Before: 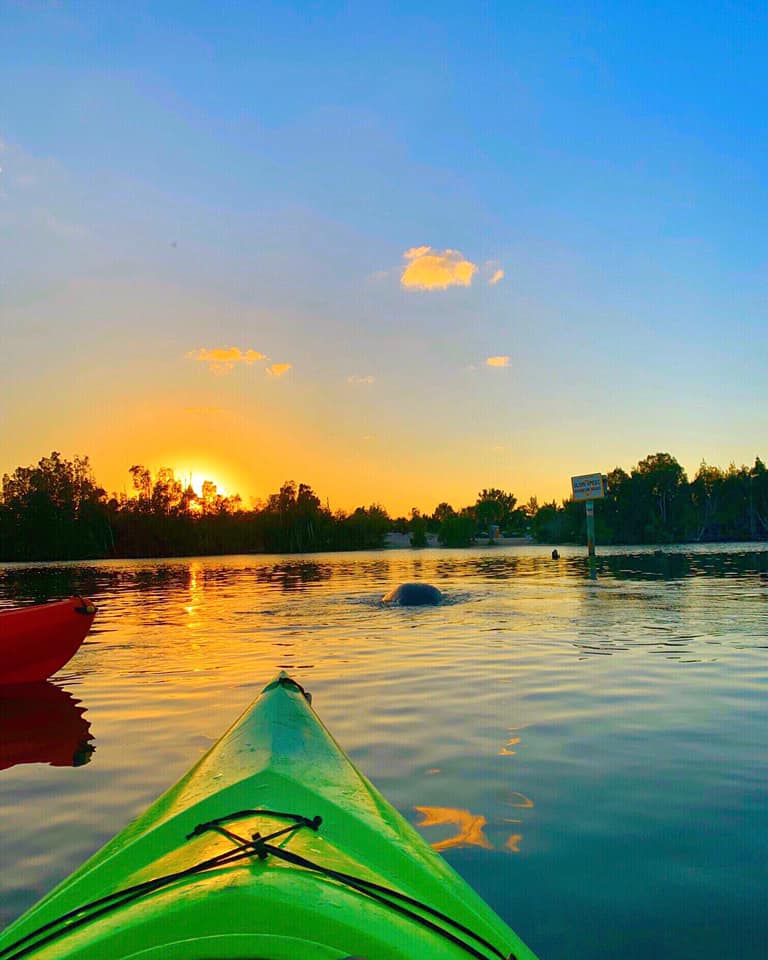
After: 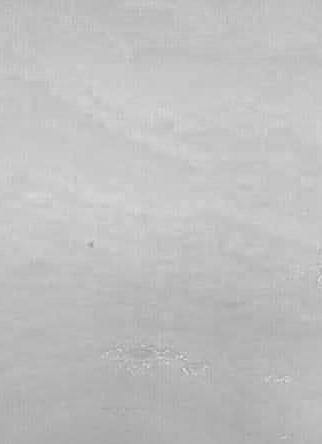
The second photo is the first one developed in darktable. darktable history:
sharpen: on, module defaults
crop and rotate: left 10.817%, top 0.062%, right 47.194%, bottom 53.626%
local contrast: detail 130%
exposure: exposure -0.021 EV, compensate highlight preservation false
color calibration: output gray [0.246, 0.254, 0.501, 0], gray › normalize channels true, illuminant same as pipeline (D50), adaptation XYZ, x 0.346, y 0.359, gamut compression 0
tone equalizer: -8 EV -0.75 EV, -7 EV -0.7 EV, -6 EV -0.6 EV, -5 EV -0.4 EV, -3 EV 0.4 EV, -2 EV 0.6 EV, -1 EV 0.7 EV, +0 EV 0.75 EV, edges refinement/feathering 500, mask exposure compensation -1.57 EV, preserve details no
shadows and highlights: shadows 25, white point adjustment -3, highlights -30
